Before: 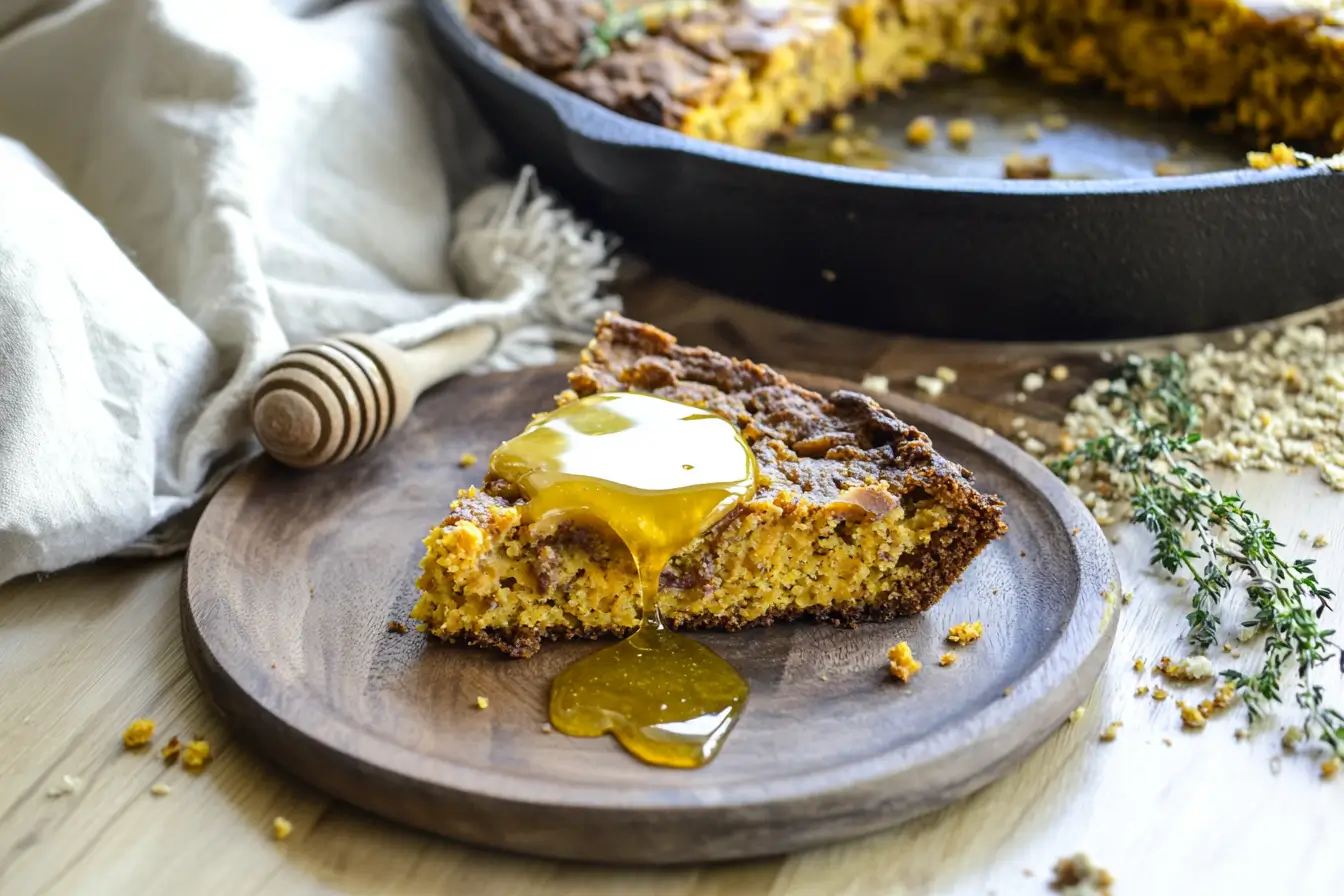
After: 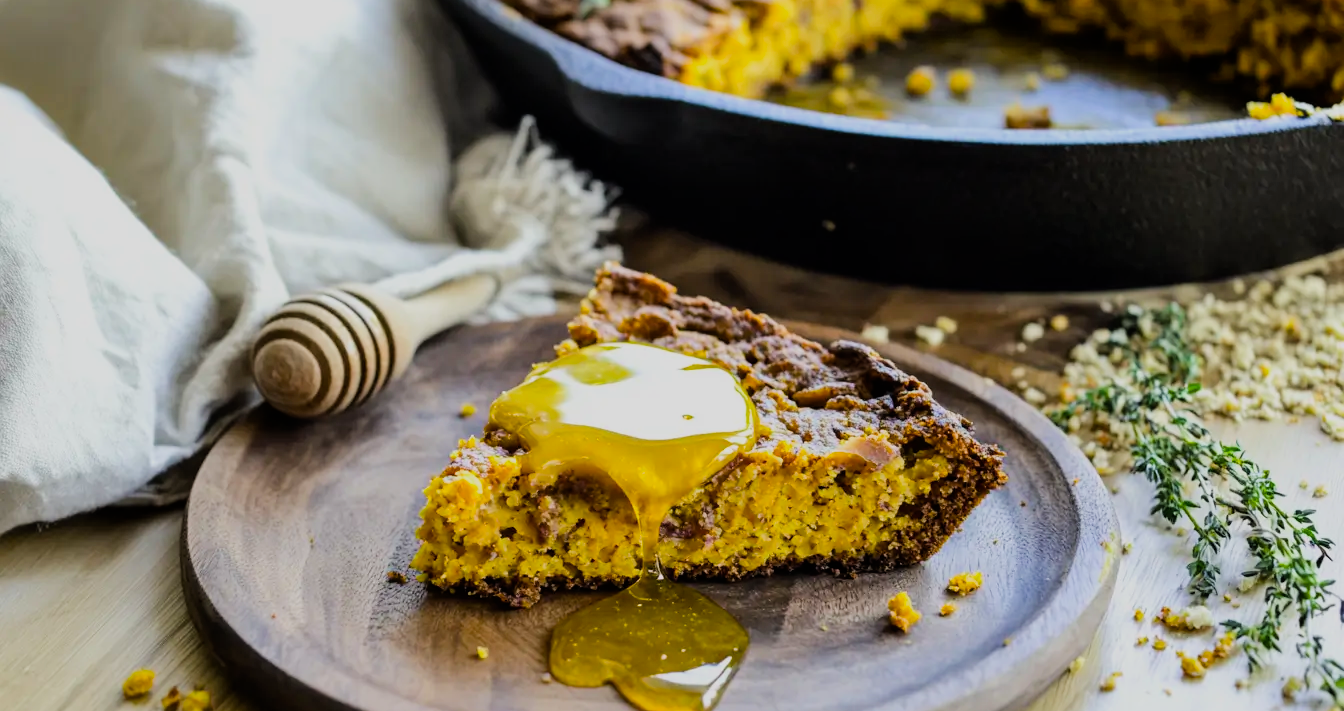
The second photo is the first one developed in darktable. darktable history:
crop and rotate: top 5.667%, bottom 14.937%
color balance rgb: perceptual saturation grading › global saturation 20%, global vibrance 20%
filmic rgb: black relative exposure -7.65 EV, white relative exposure 4.56 EV, hardness 3.61, contrast 1.106
